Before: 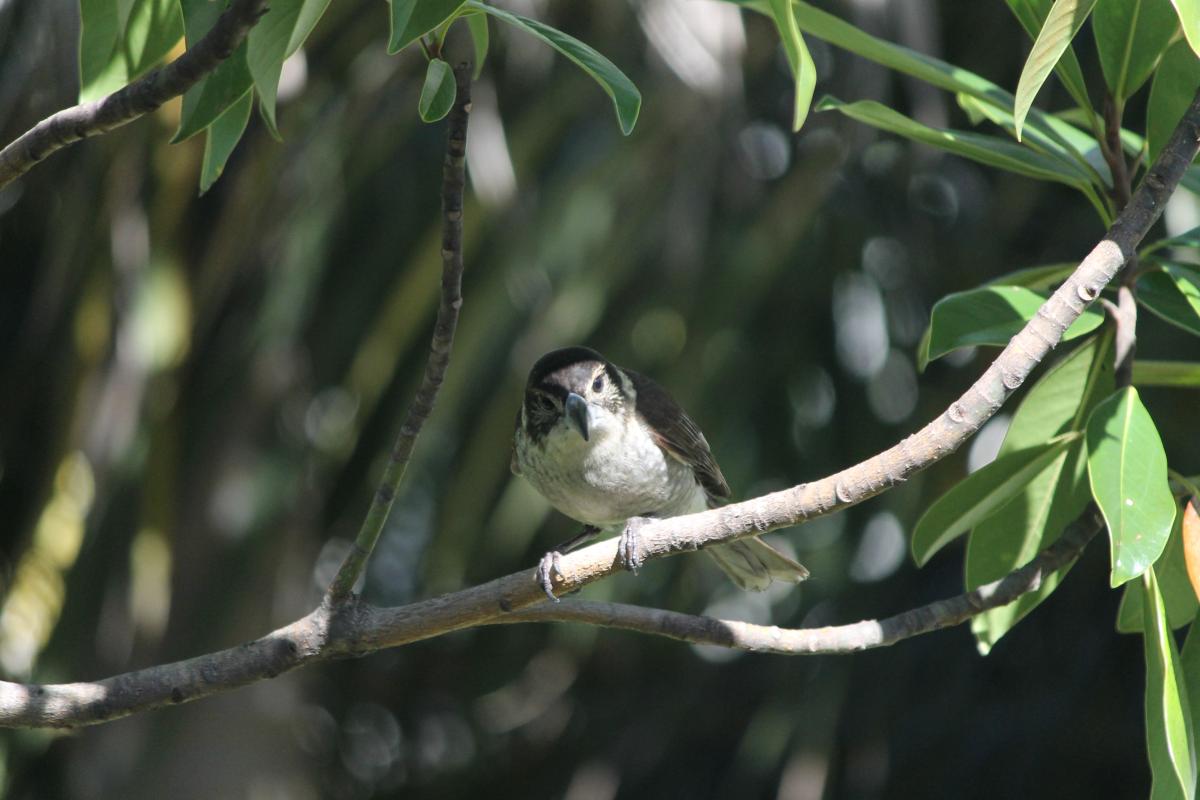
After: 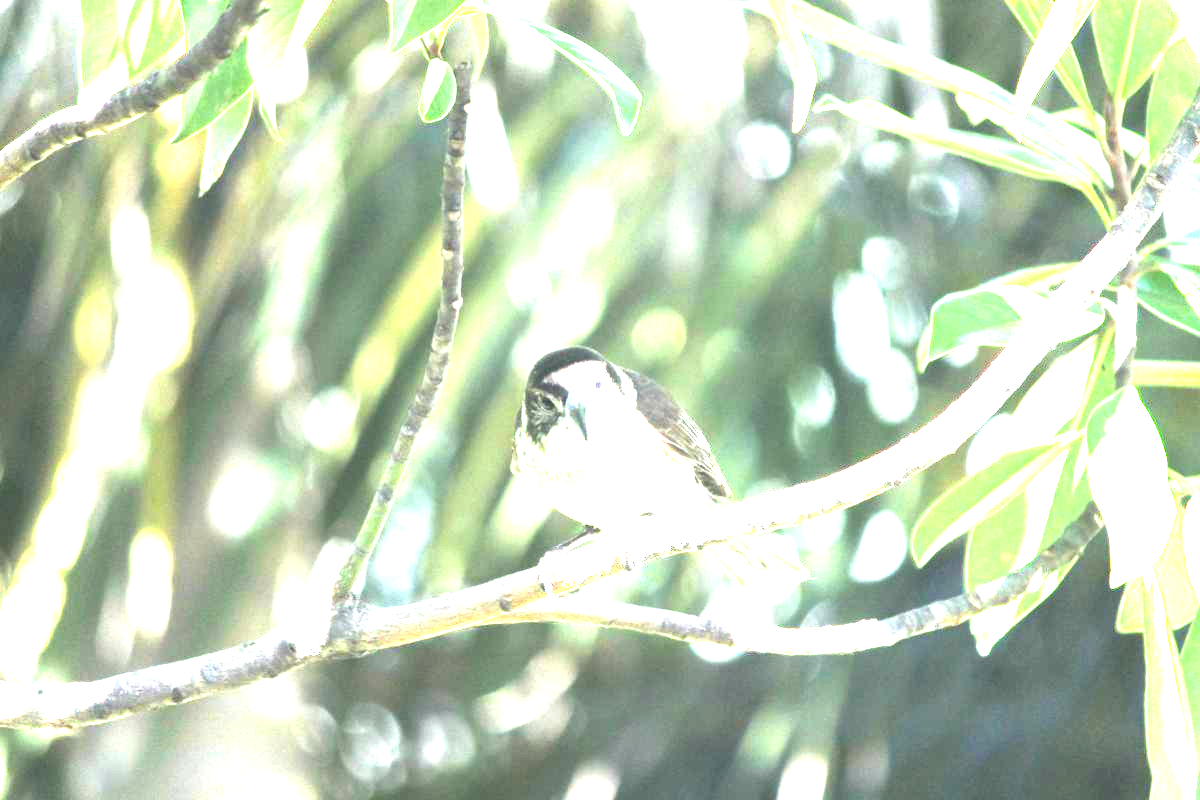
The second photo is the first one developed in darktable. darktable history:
exposure: black level correction 0, exposure 3.997 EV, compensate exposure bias true, compensate highlight preservation false
